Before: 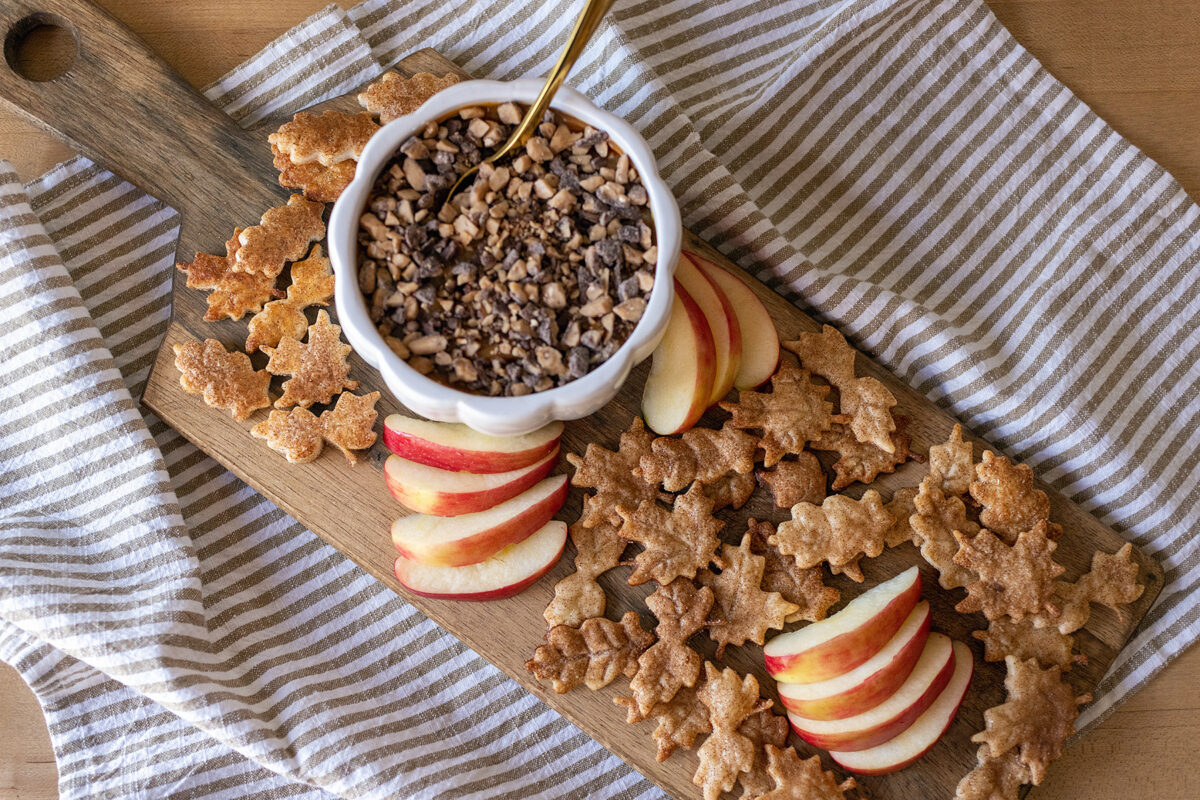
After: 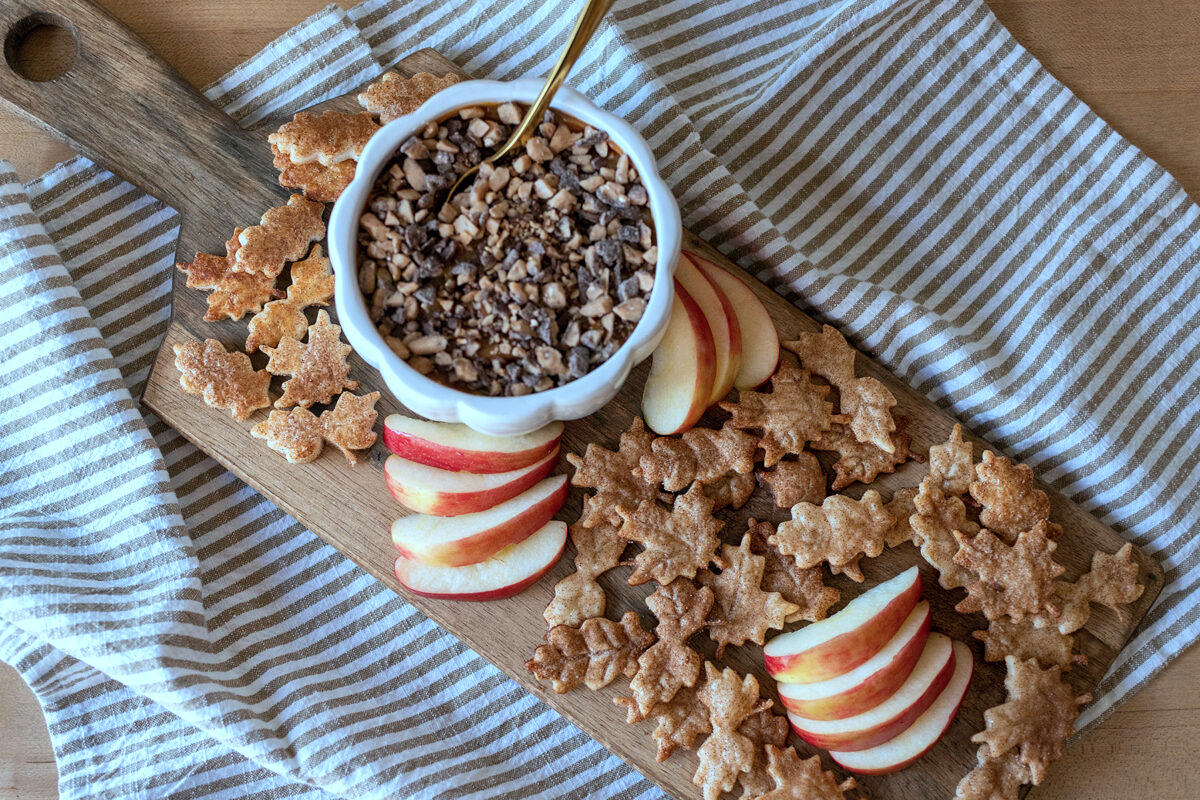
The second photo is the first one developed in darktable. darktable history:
color correction: highlights a* -10.54, highlights b* -19
local contrast: mode bilateral grid, contrast 20, coarseness 50, detail 120%, midtone range 0.2
